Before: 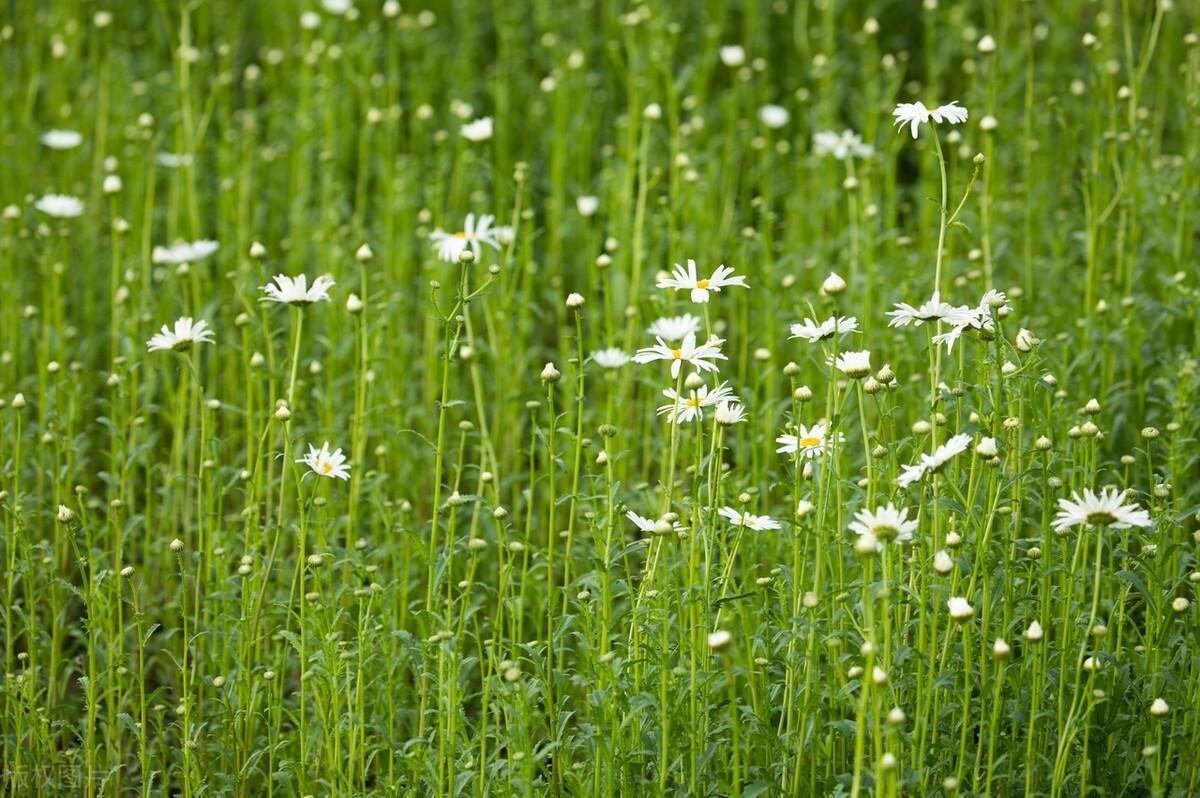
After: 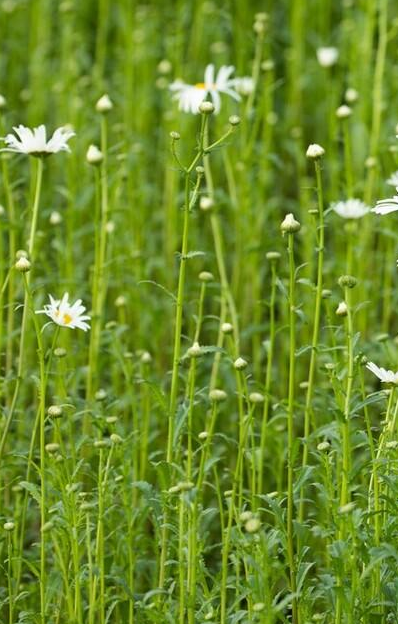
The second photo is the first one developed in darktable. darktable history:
crop and rotate: left 21.697%, top 18.726%, right 45.061%, bottom 2.973%
